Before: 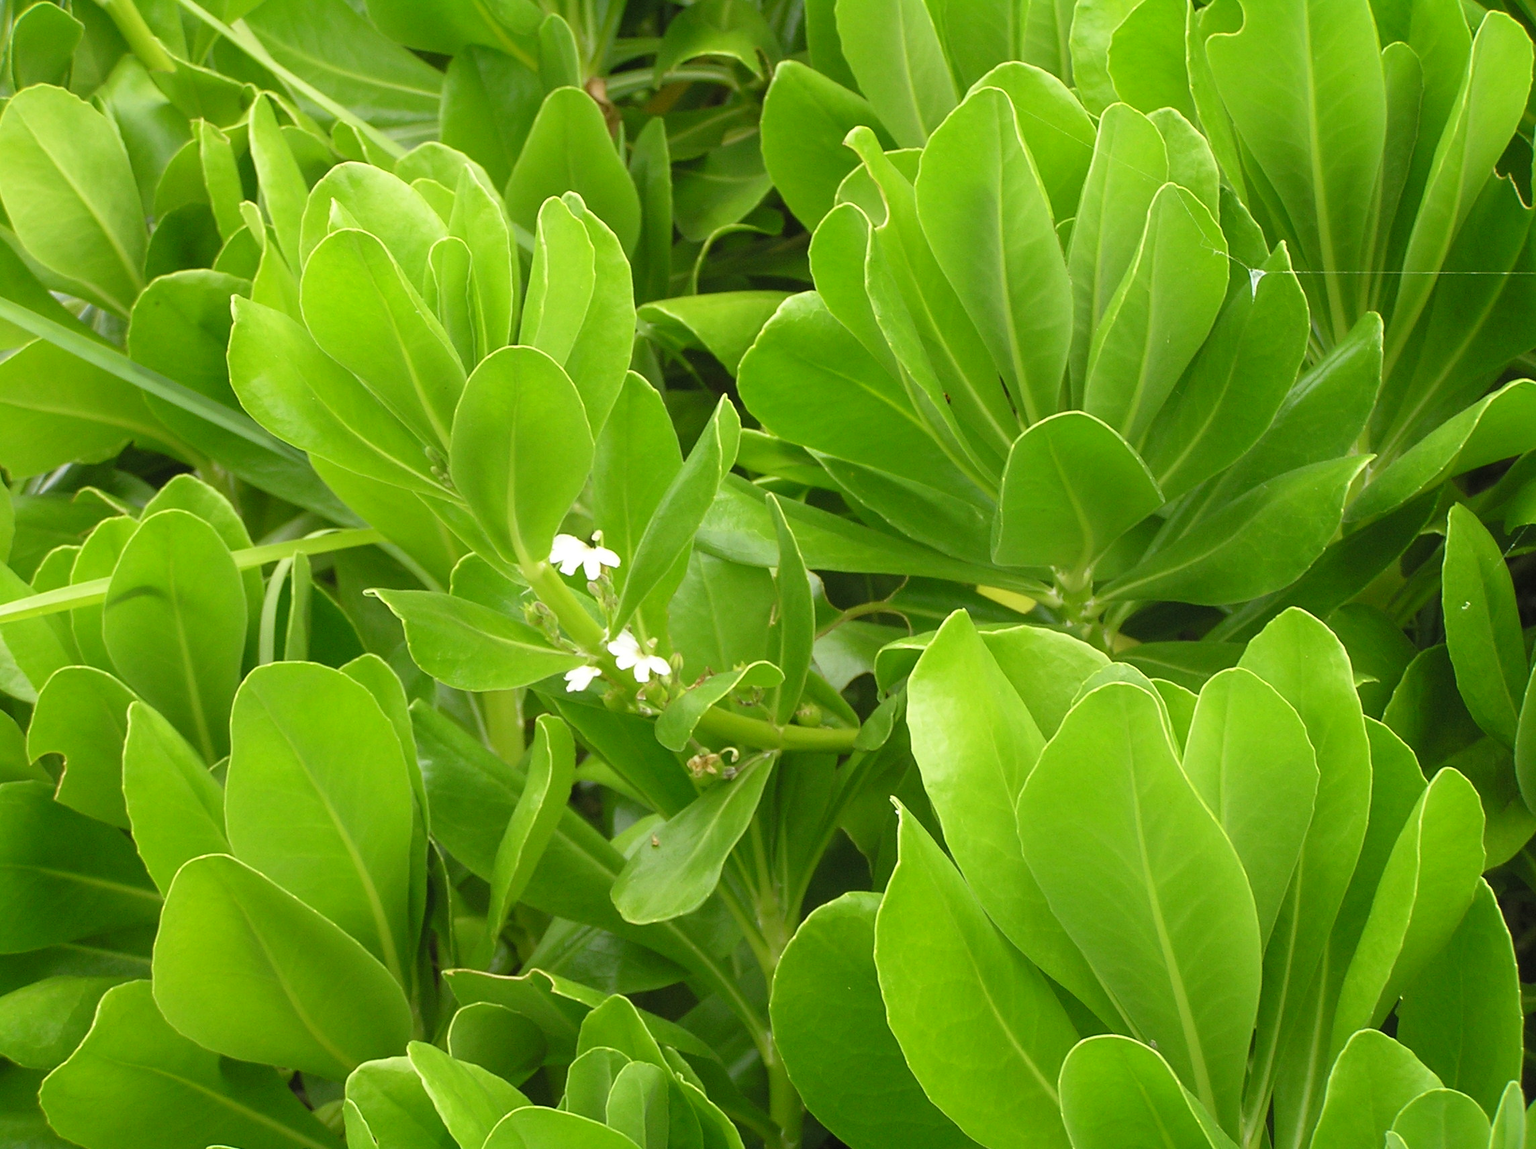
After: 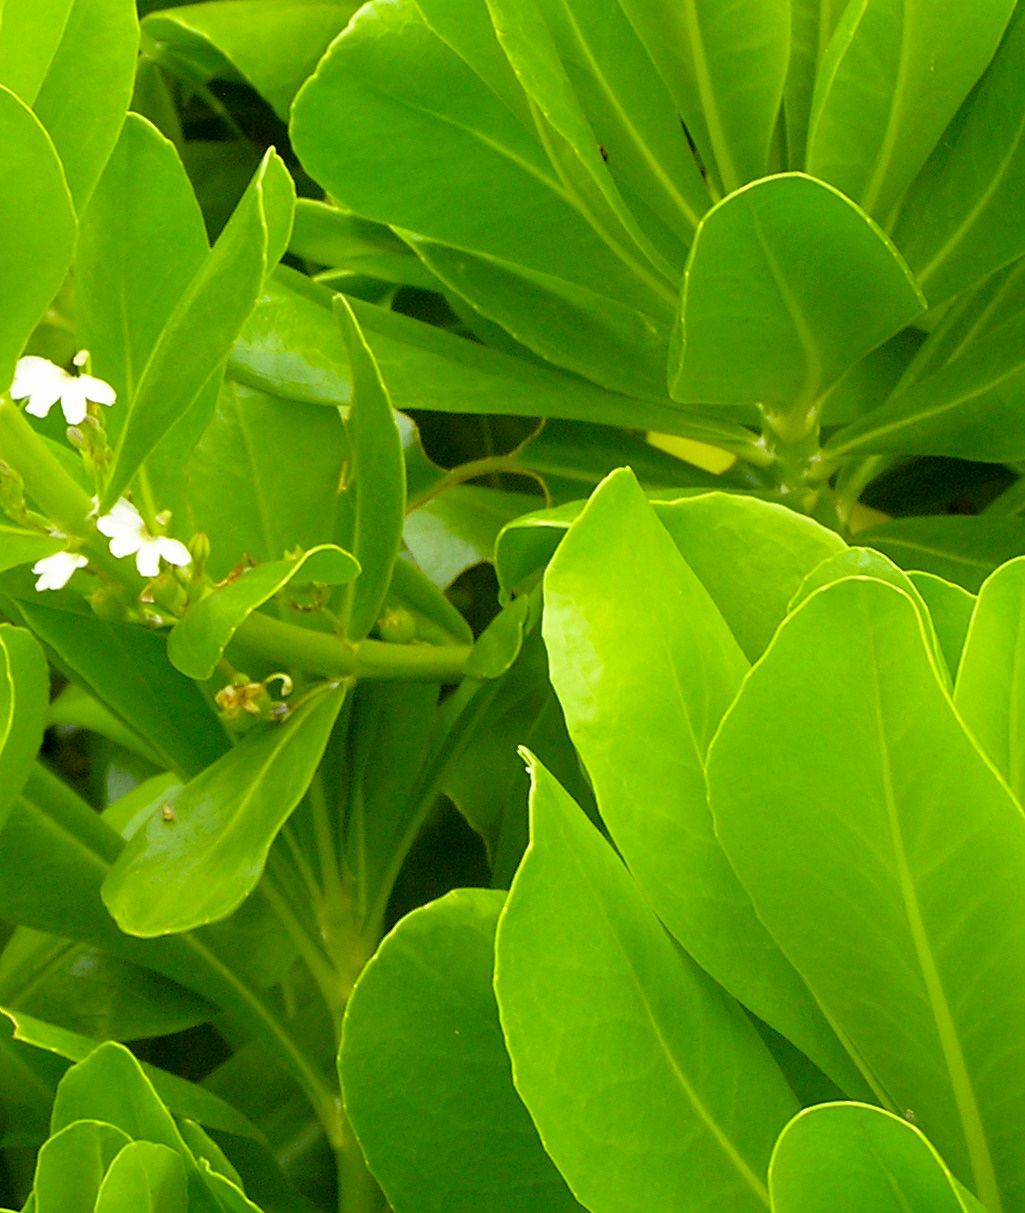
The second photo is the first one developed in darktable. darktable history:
color balance rgb: global offset › luminance -0.869%, perceptual saturation grading › global saturation 25.777%, global vibrance 20%
crop: left 35.316%, top 25.734%, right 19.851%, bottom 3.41%
